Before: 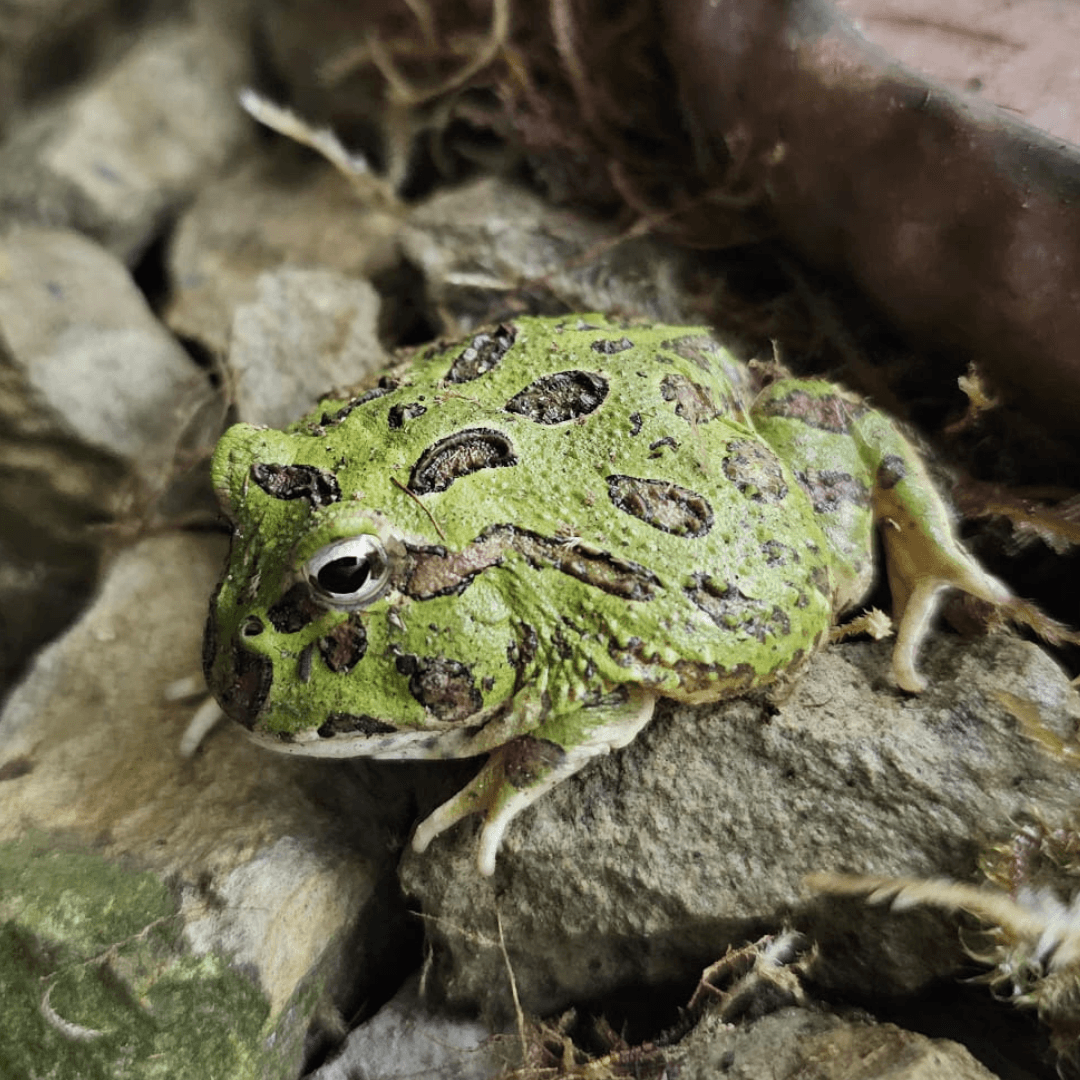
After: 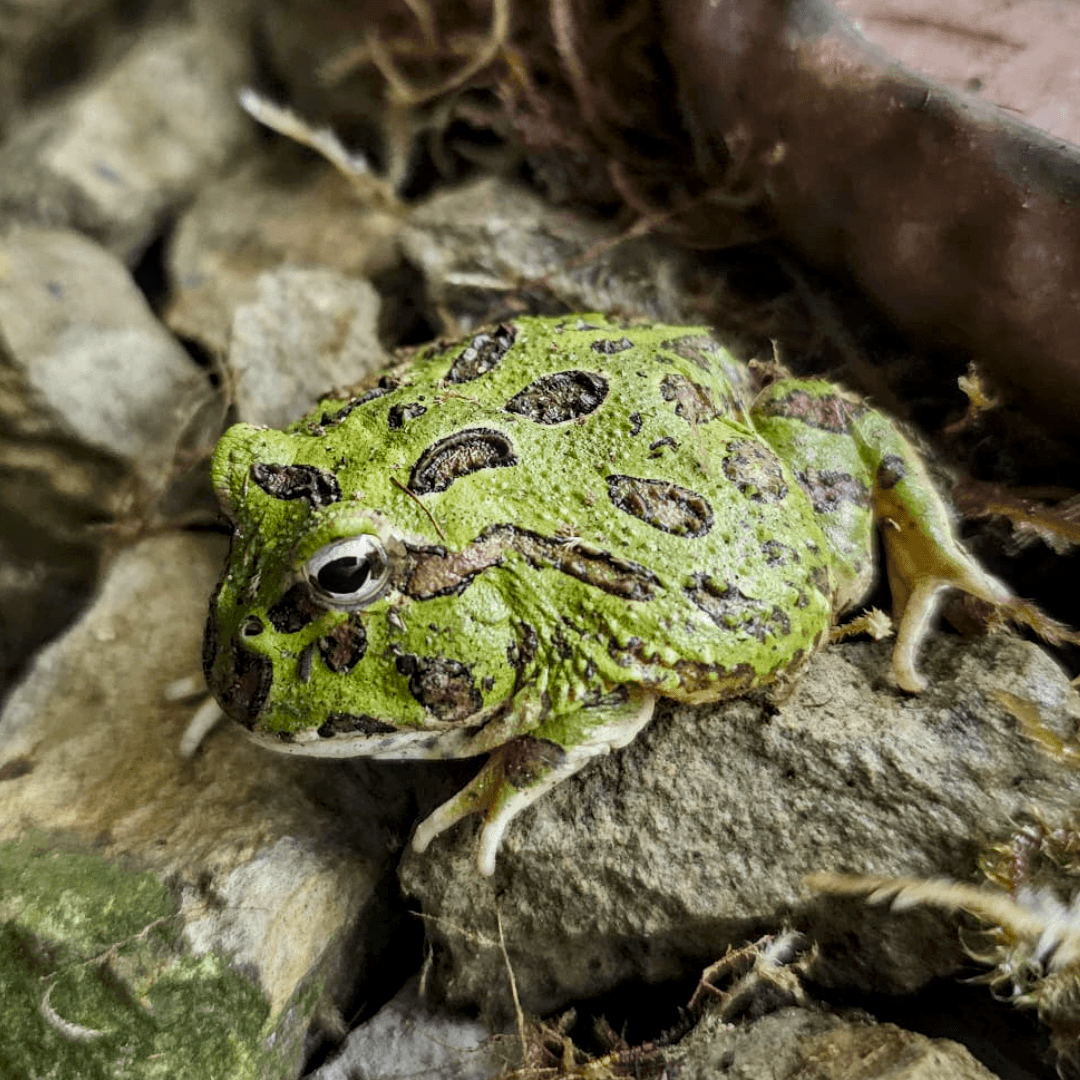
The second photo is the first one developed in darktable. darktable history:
local contrast: detail 130%
color balance rgb: linear chroma grading › shadows -8%, linear chroma grading › global chroma 10%, perceptual saturation grading › global saturation 2%, perceptual saturation grading › highlights -2%, perceptual saturation grading › mid-tones 4%, perceptual saturation grading › shadows 8%, perceptual brilliance grading › global brilliance 2%, perceptual brilliance grading › highlights -4%, global vibrance 16%, saturation formula JzAzBz (2021)
